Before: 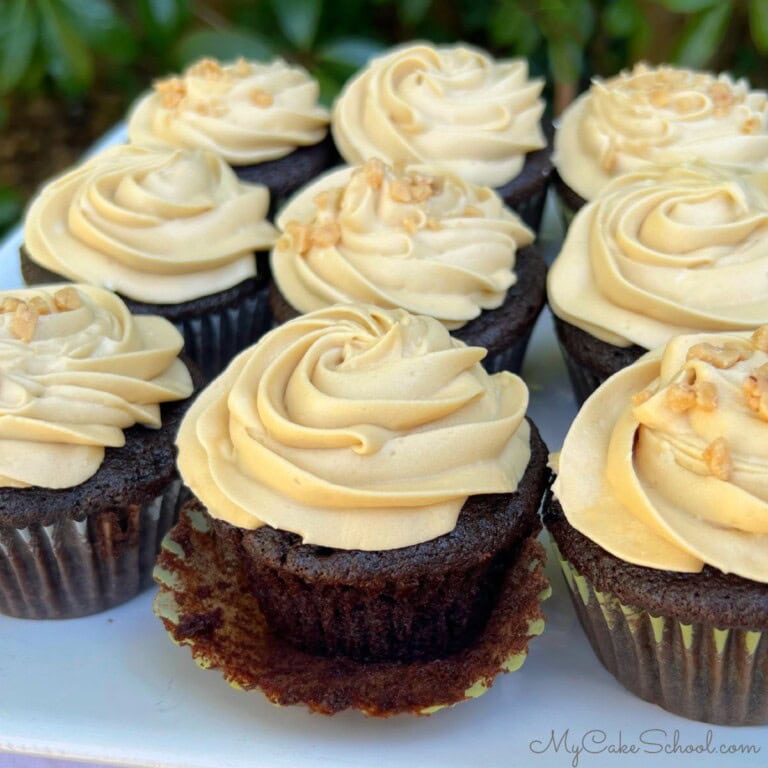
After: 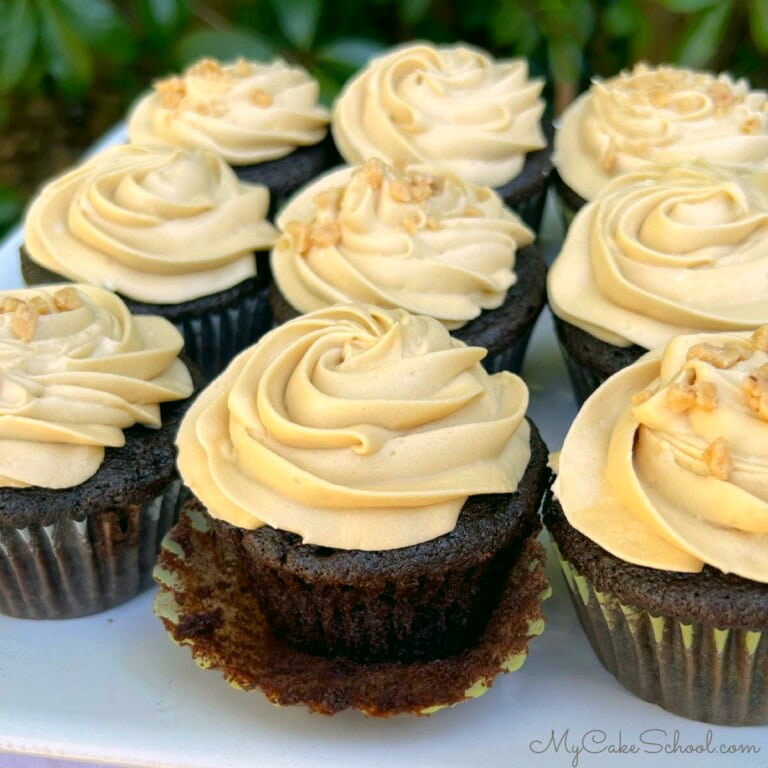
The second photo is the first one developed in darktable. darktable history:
levels: mode automatic, black 0.072%
color correction: highlights a* 3.95, highlights b* 4.99, shadows a* -6.78, shadows b* 4.8
